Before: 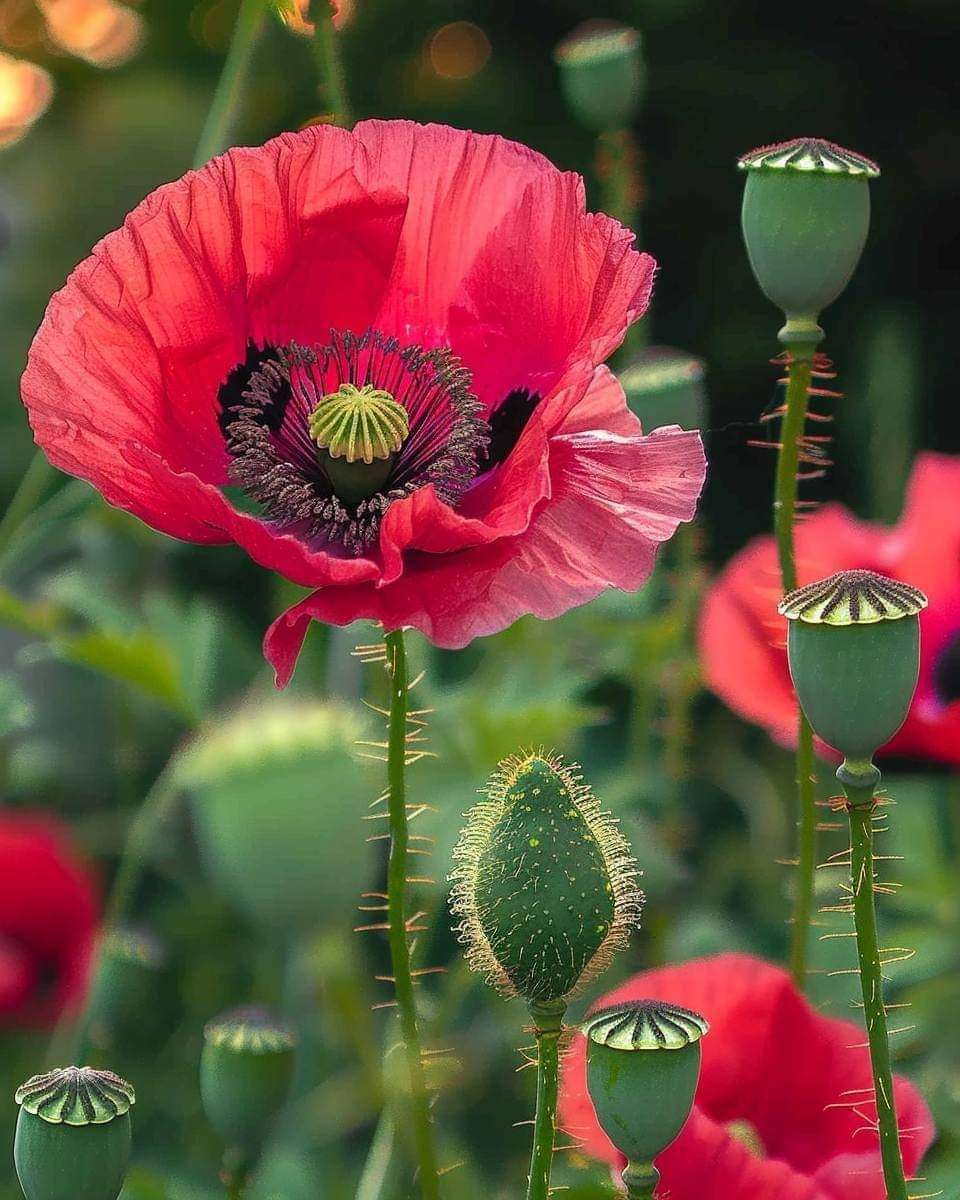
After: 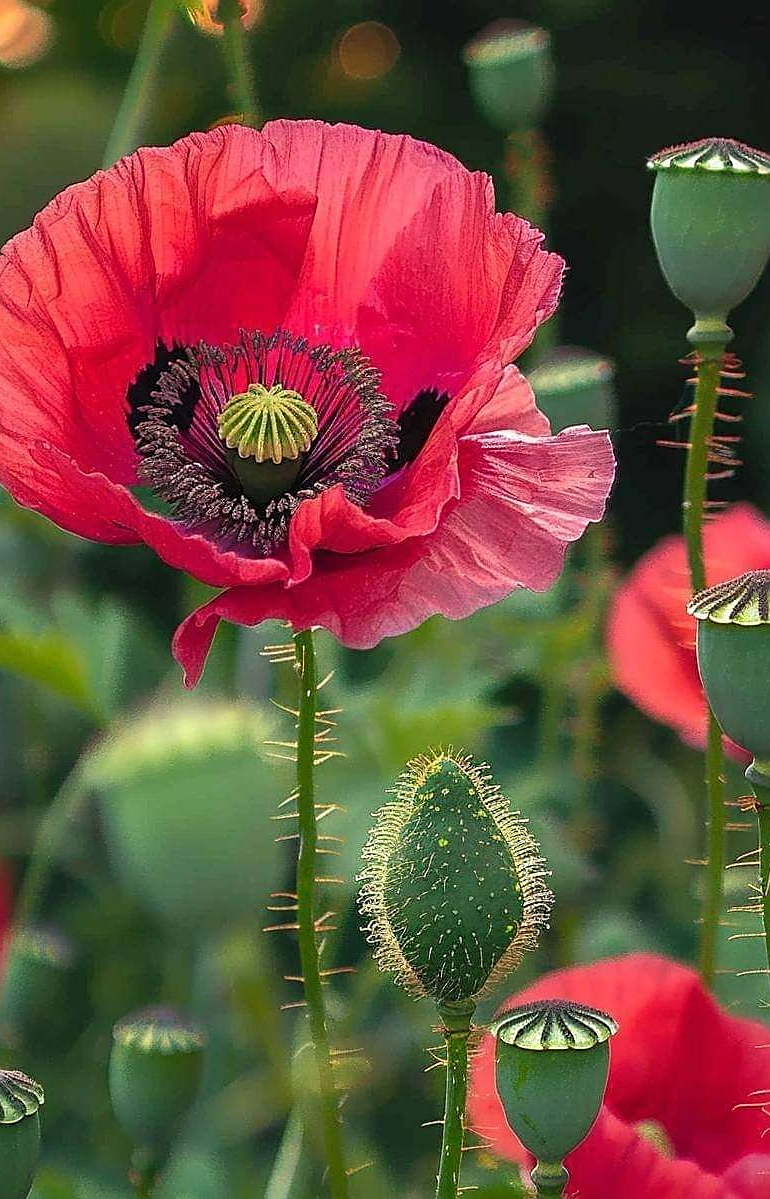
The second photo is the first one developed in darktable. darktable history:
crop and rotate: left 9.519%, right 10.219%
sharpen: on, module defaults
shadows and highlights: shadows 20.76, highlights -36.11, soften with gaussian
